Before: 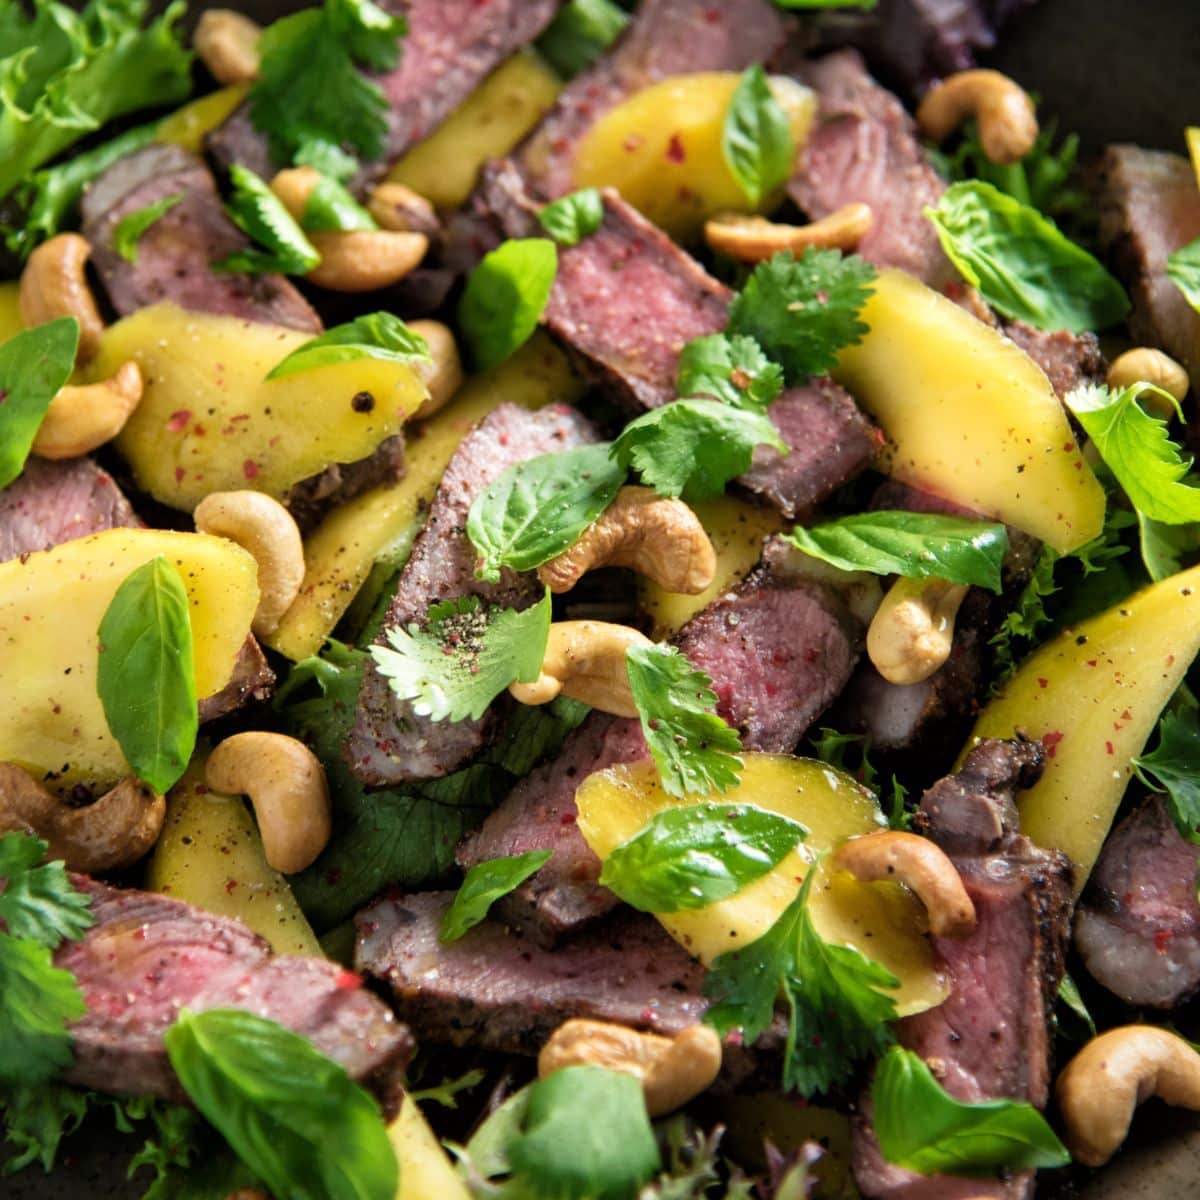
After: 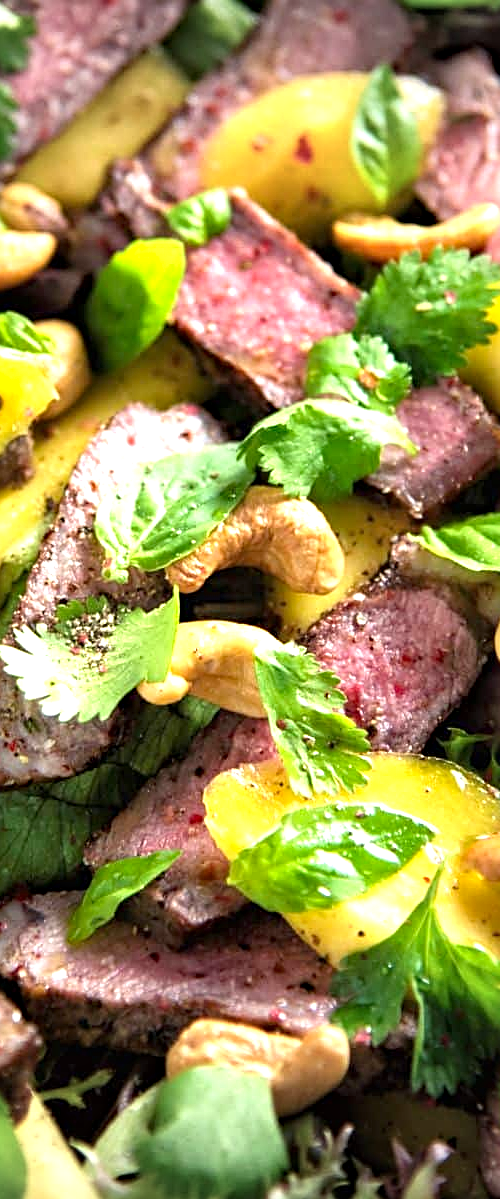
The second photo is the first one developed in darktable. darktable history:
vignetting: fall-off start 97.66%, fall-off radius 101.18%, width/height ratio 1.362
sharpen: on, module defaults
haze removal: compatibility mode true, adaptive false
exposure: black level correction 0, exposure 1.001 EV, compensate exposure bias true, compensate highlight preservation false
crop: left 31.039%, right 27.213%
